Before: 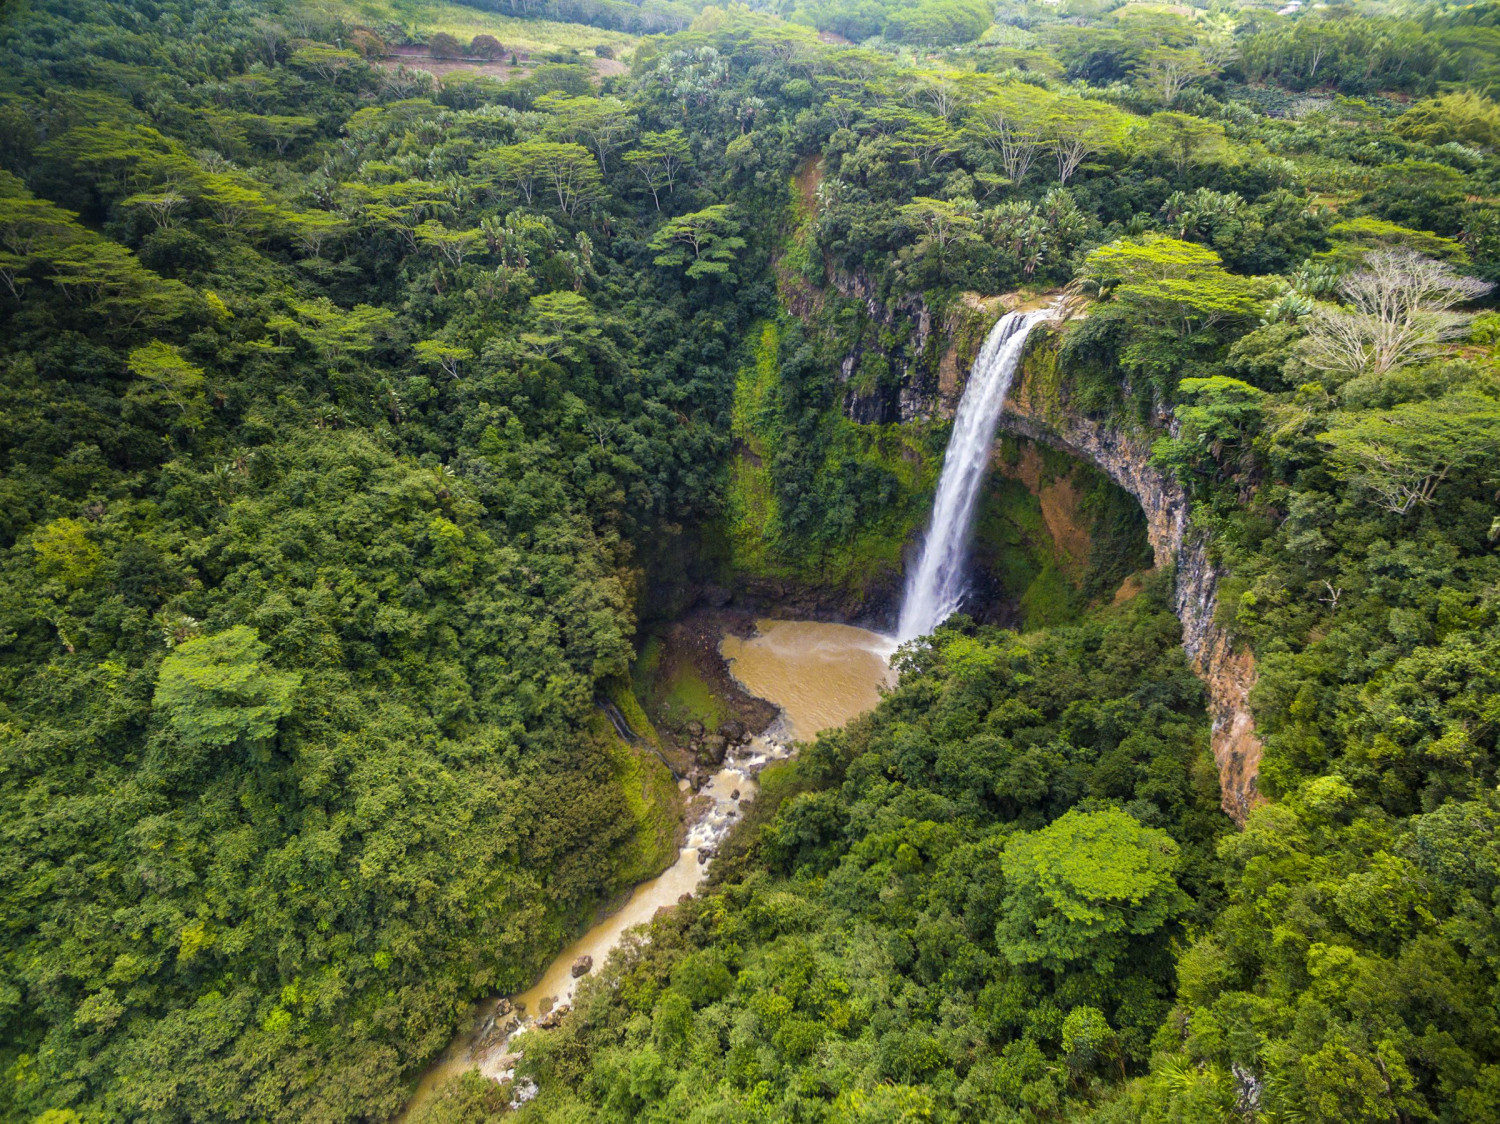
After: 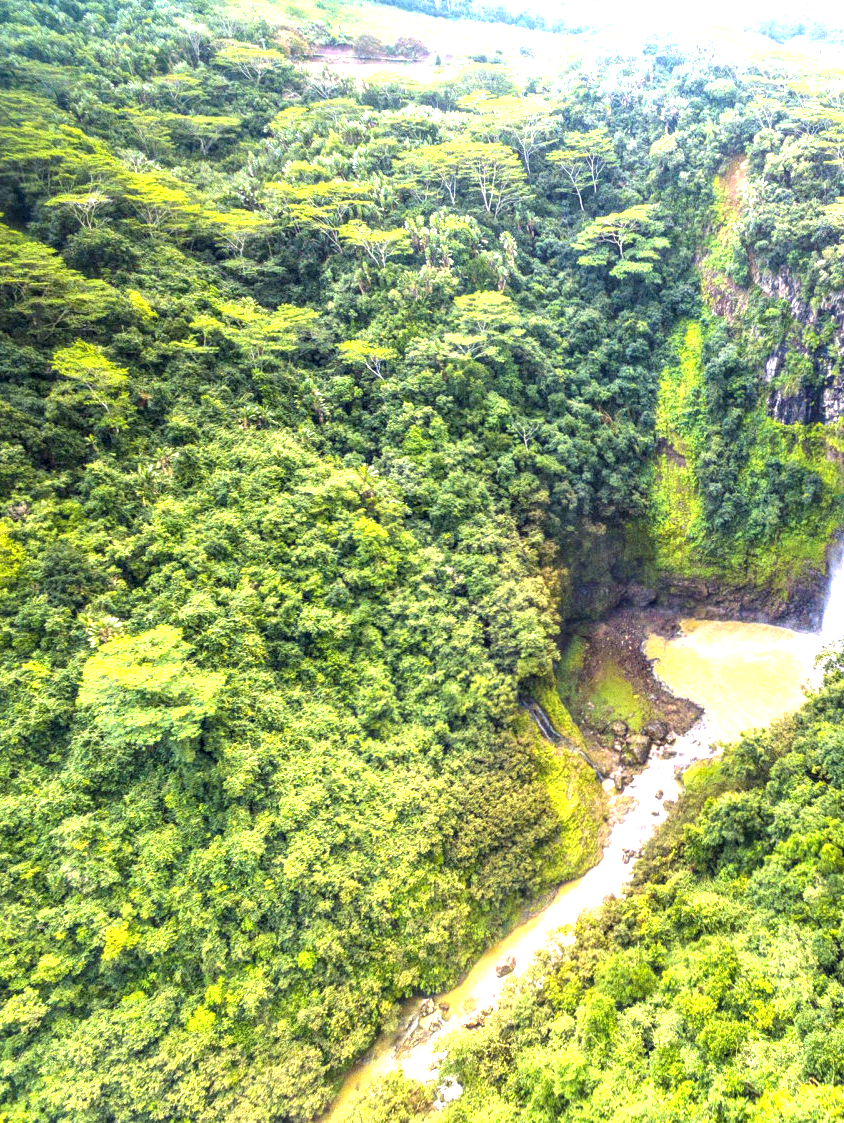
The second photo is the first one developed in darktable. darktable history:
exposure: black level correction 0.001, exposure 2 EV, compensate highlight preservation false
crop: left 5.114%, right 38.589%
local contrast: on, module defaults
